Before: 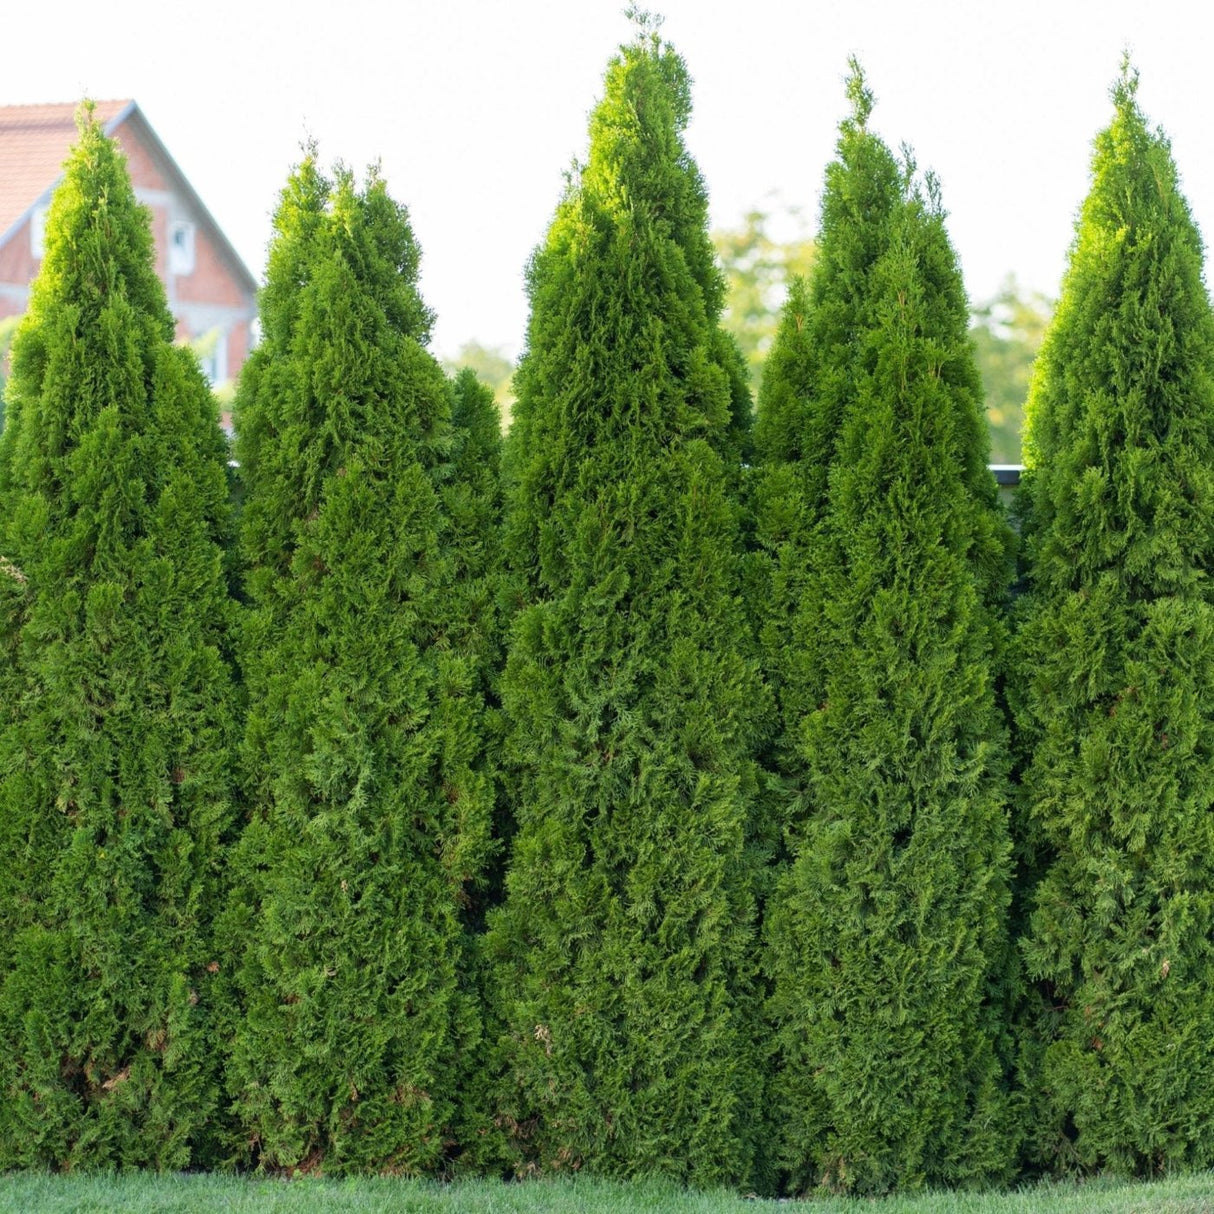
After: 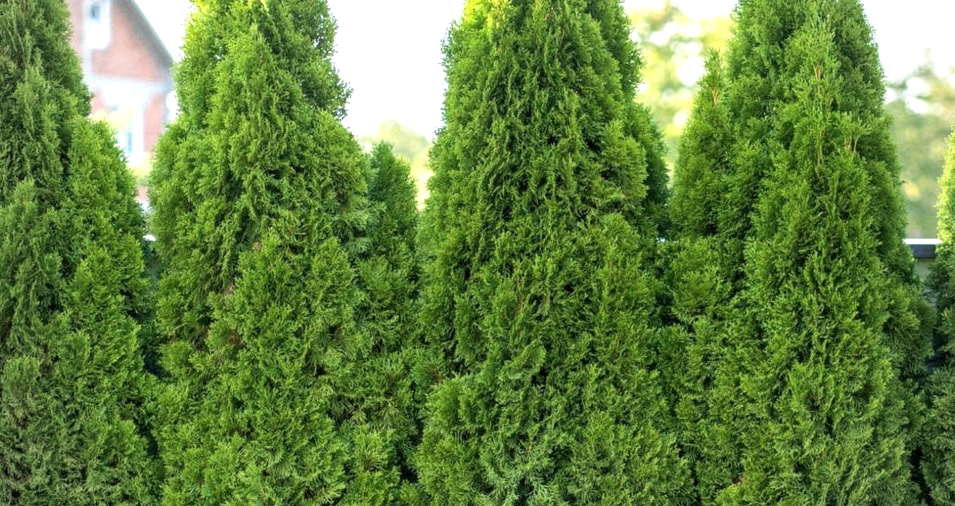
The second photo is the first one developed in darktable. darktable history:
vignetting: fall-off radius 61.17%
tone equalizer: edges refinement/feathering 500, mask exposure compensation -1.57 EV, preserve details no
exposure: black level correction 0, exposure 0.498 EV, compensate highlight preservation false
local contrast: on, module defaults
crop: left 7.001%, top 18.631%, right 14.313%, bottom 39.607%
color zones: curves: ch1 [(0, 0.469) (0.001, 0.469) (0.12, 0.446) (0.248, 0.469) (0.5, 0.5) (0.748, 0.5) (0.999, 0.469) (1, 0.469)]
